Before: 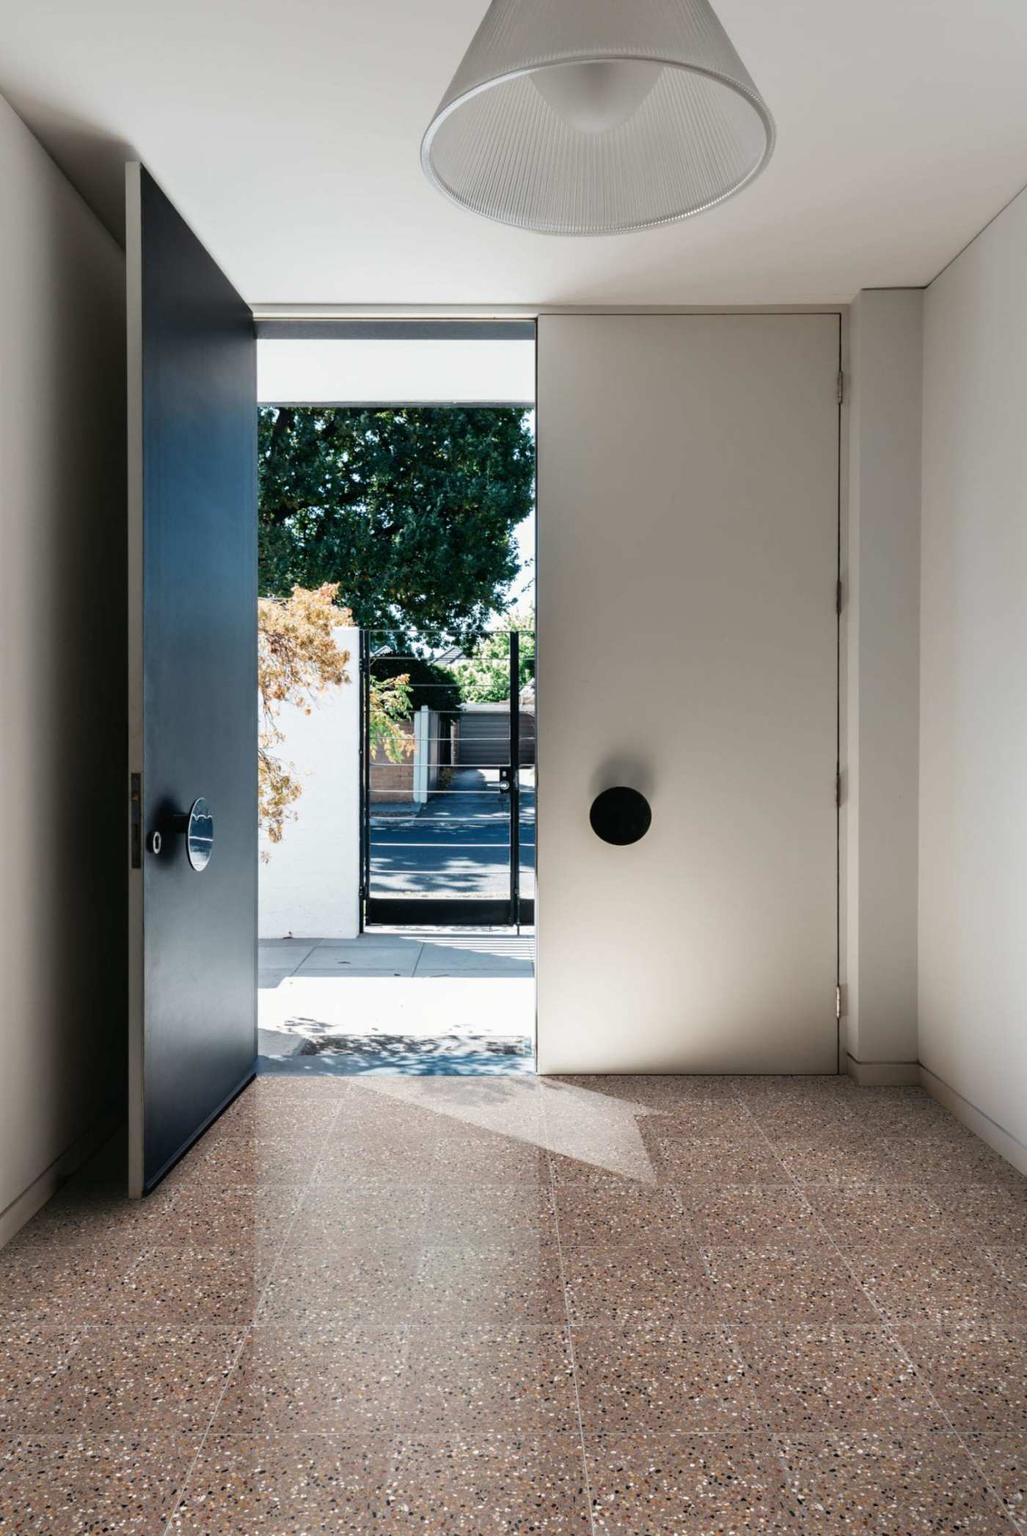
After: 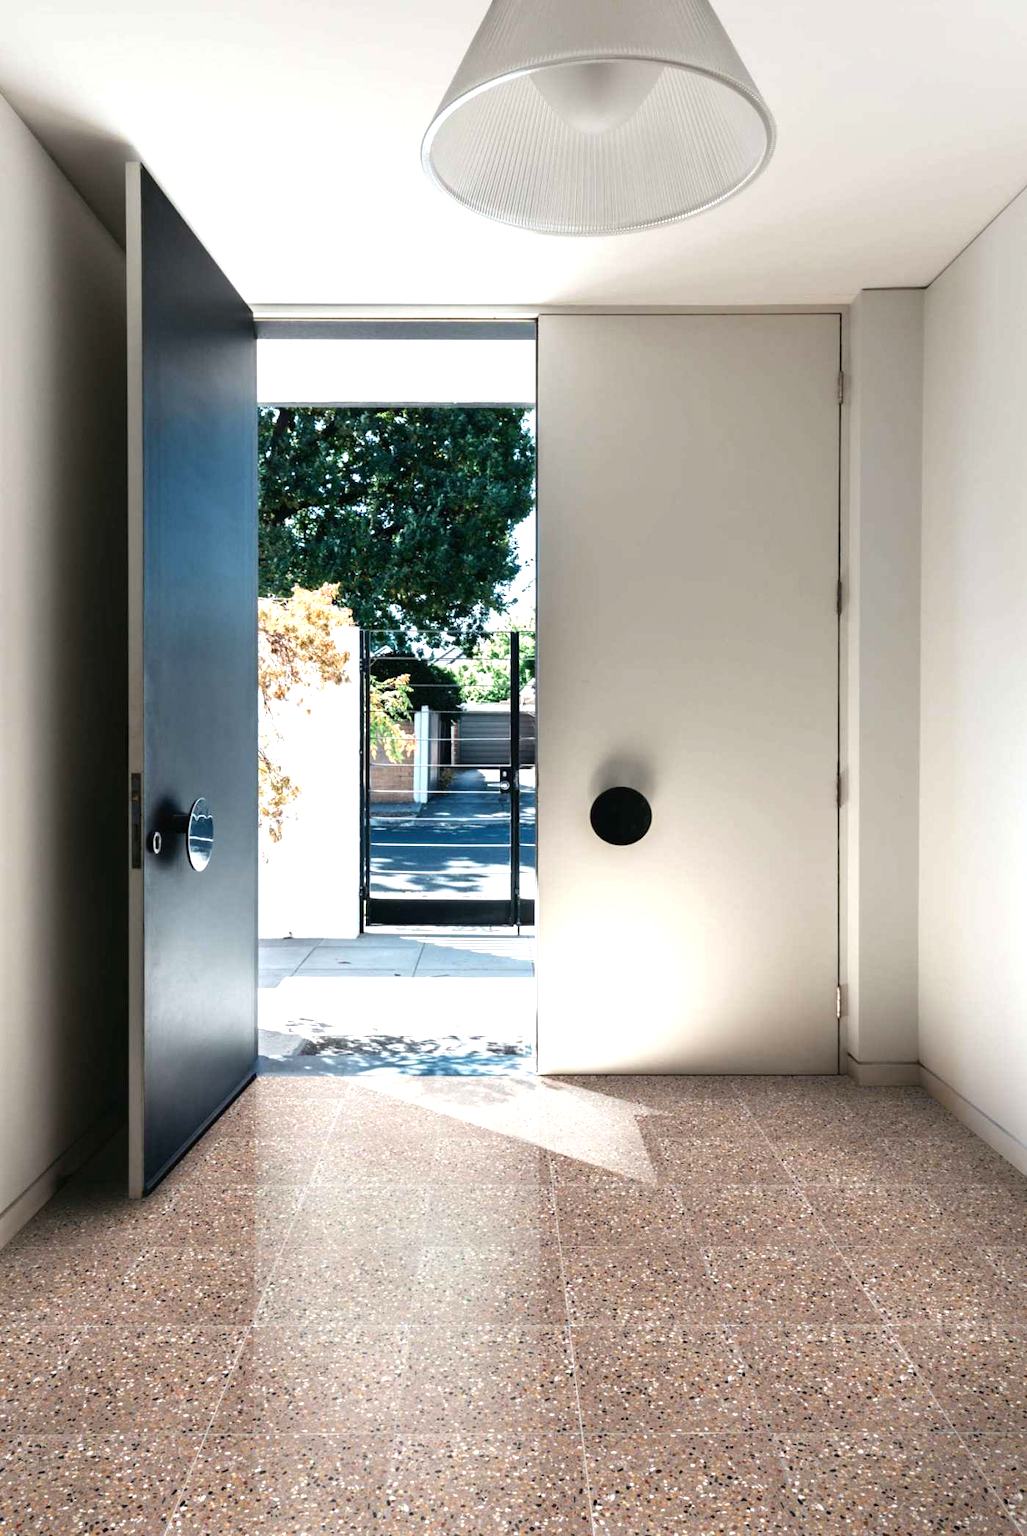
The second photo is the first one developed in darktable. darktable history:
tone equalizer: -8 EV -0.744 EV, -7 EV -0.712 EV, -6 EV -0.567 EV, -5 EV -0.399 EV, -3 EV 0.402 EV, -2 EV 0.6 EV, -1 EV 0.682 EV, +0 EV 0.762 EV, smoothing diameter 24.91%, edges refinement/feathering 11.38, preserve details guided filter
